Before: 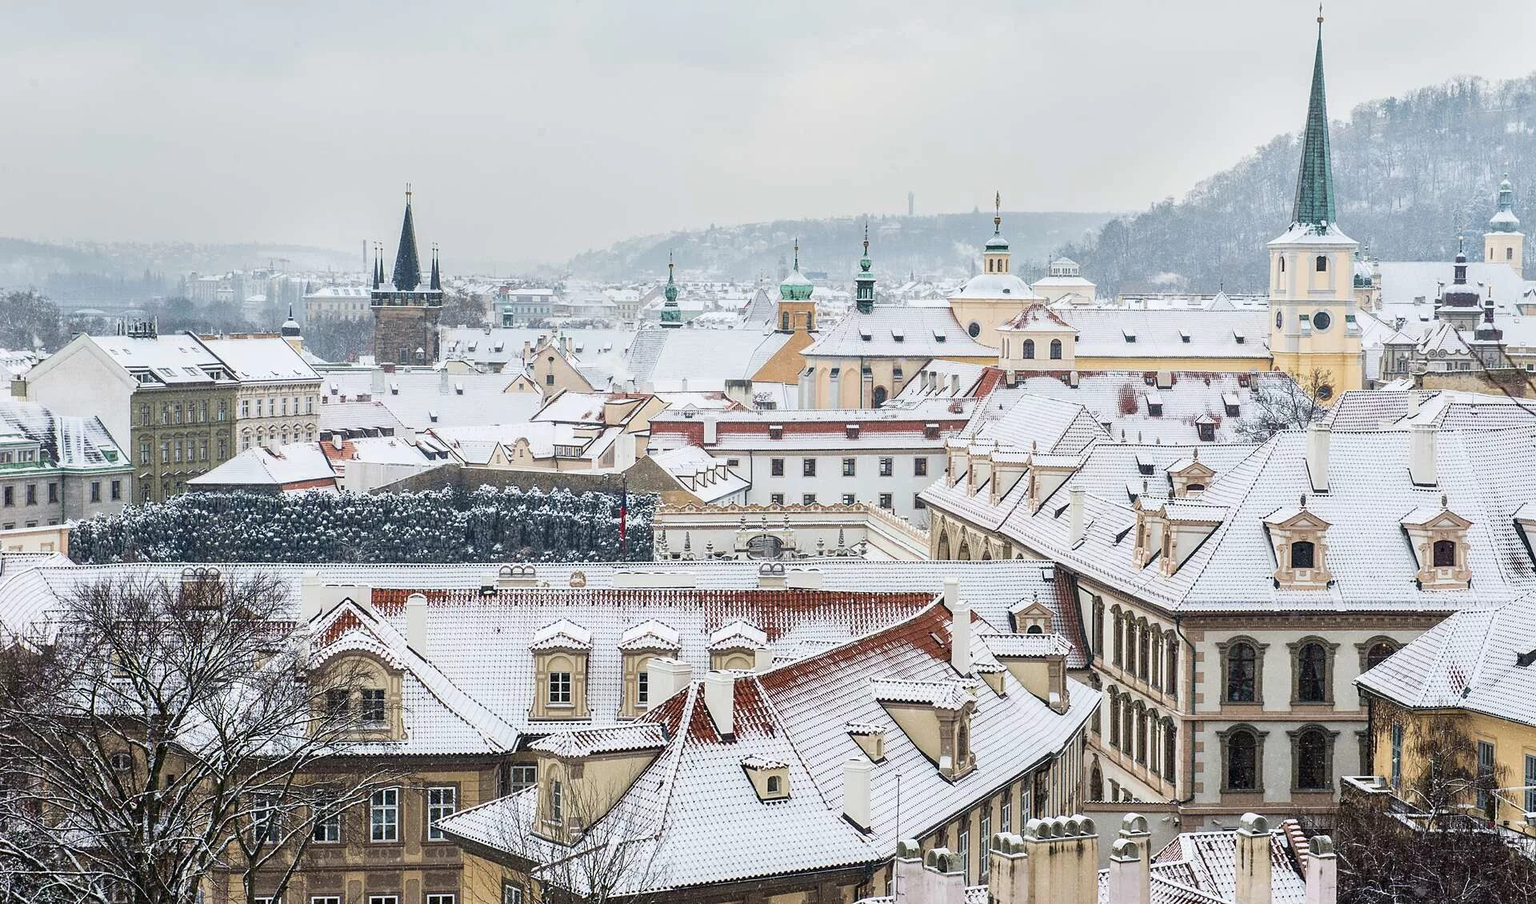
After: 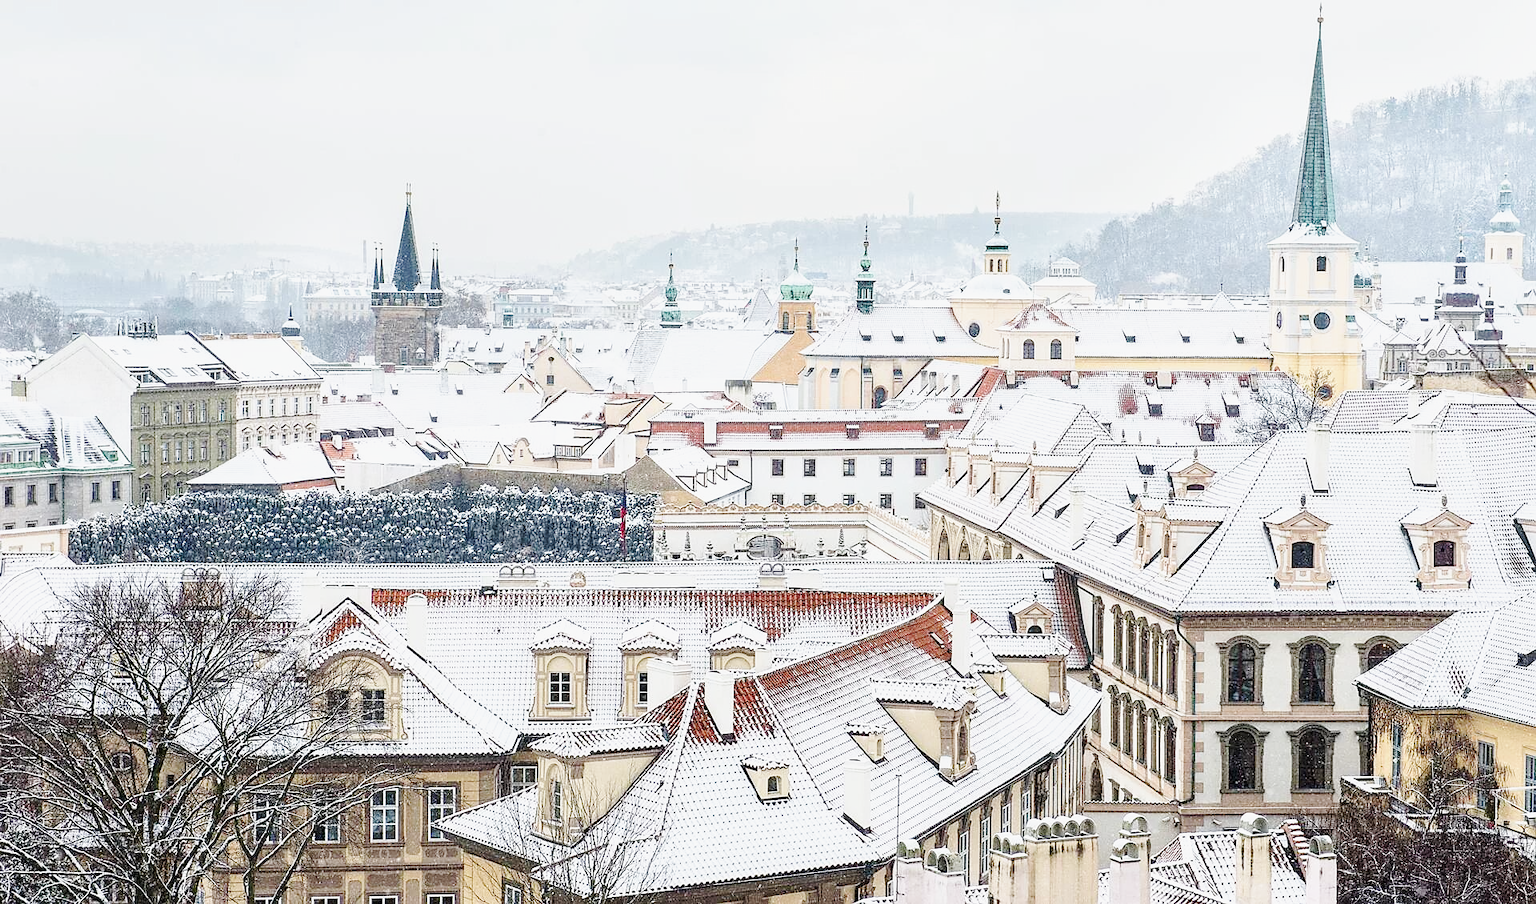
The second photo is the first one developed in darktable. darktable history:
base curve: curves: ch0 [(0, 0) (0.025, 0.046) (0.112, 0.277) (0.467, 0.74) (0.814, 0.929) (1, 0.942)], preserve colors none
sharpen: radius 1.029, threshold 0.919
